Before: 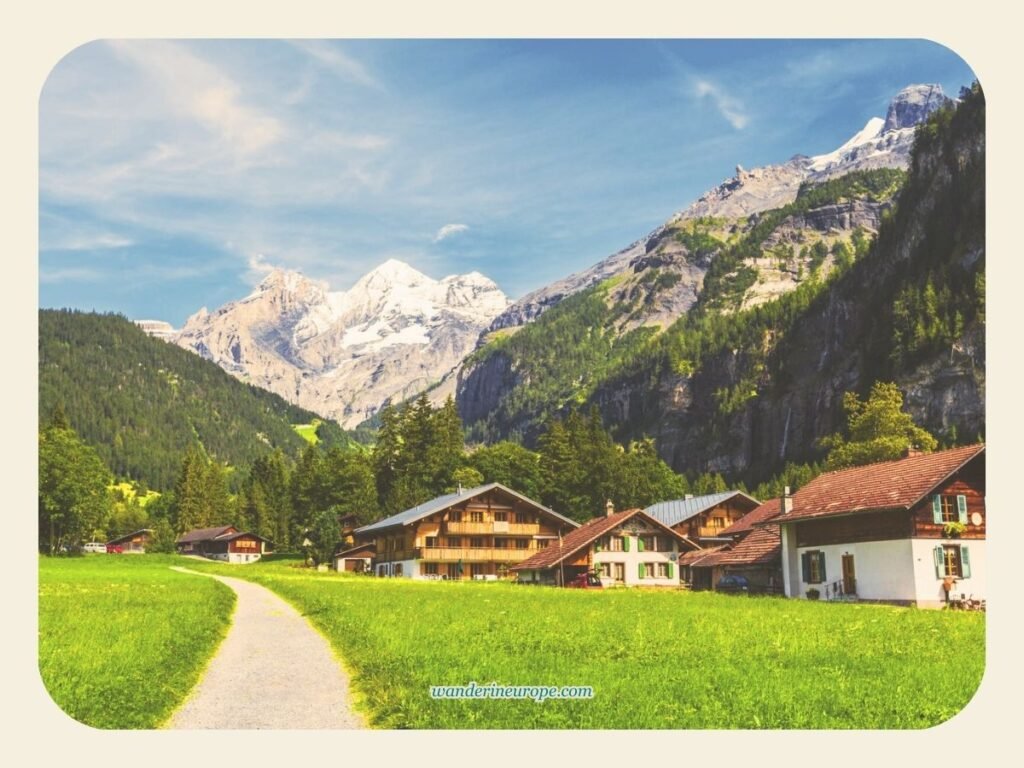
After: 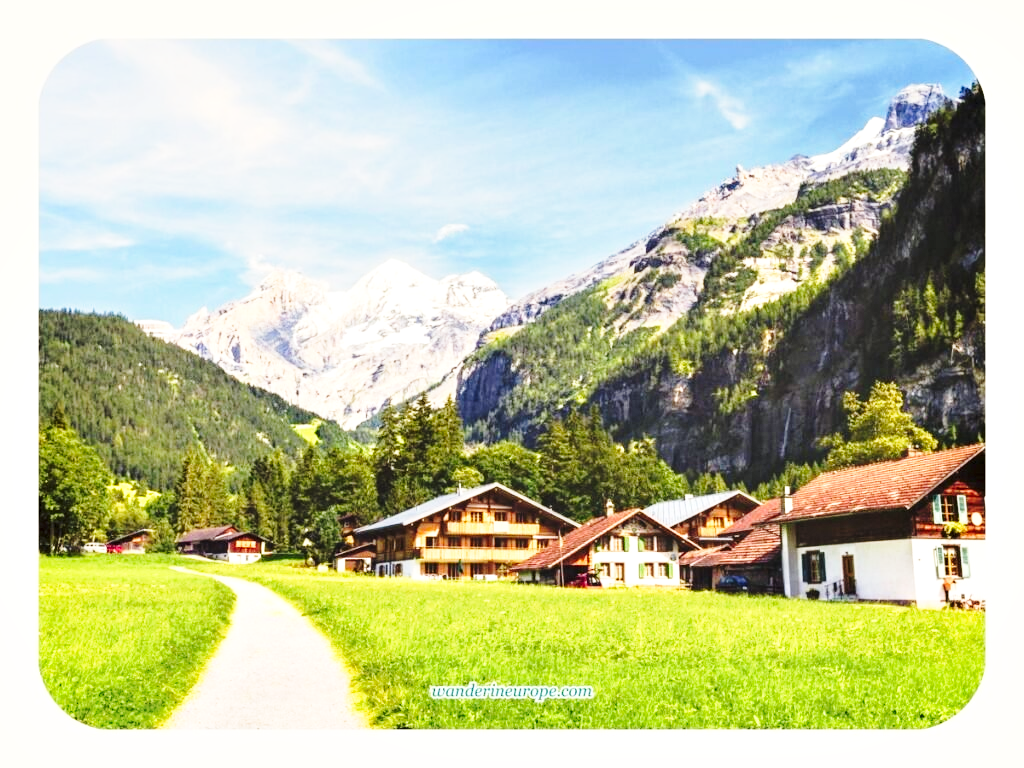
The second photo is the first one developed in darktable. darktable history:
contrast equalizer: octaves 7, y [[0.6 ×6], [0.55 ×6], [0 ×6], [0 ×6], [0 ×6]]
base curve: curves: ch0 [(0, 0) (0.028, 0.03) (0.121, 0.232) (0.46, 0.748) (0.859, 0.968) (1, 1)], preserve colors none
shadows and highlights: shadows -70.3, highlights 36.85, soften with gaussian
